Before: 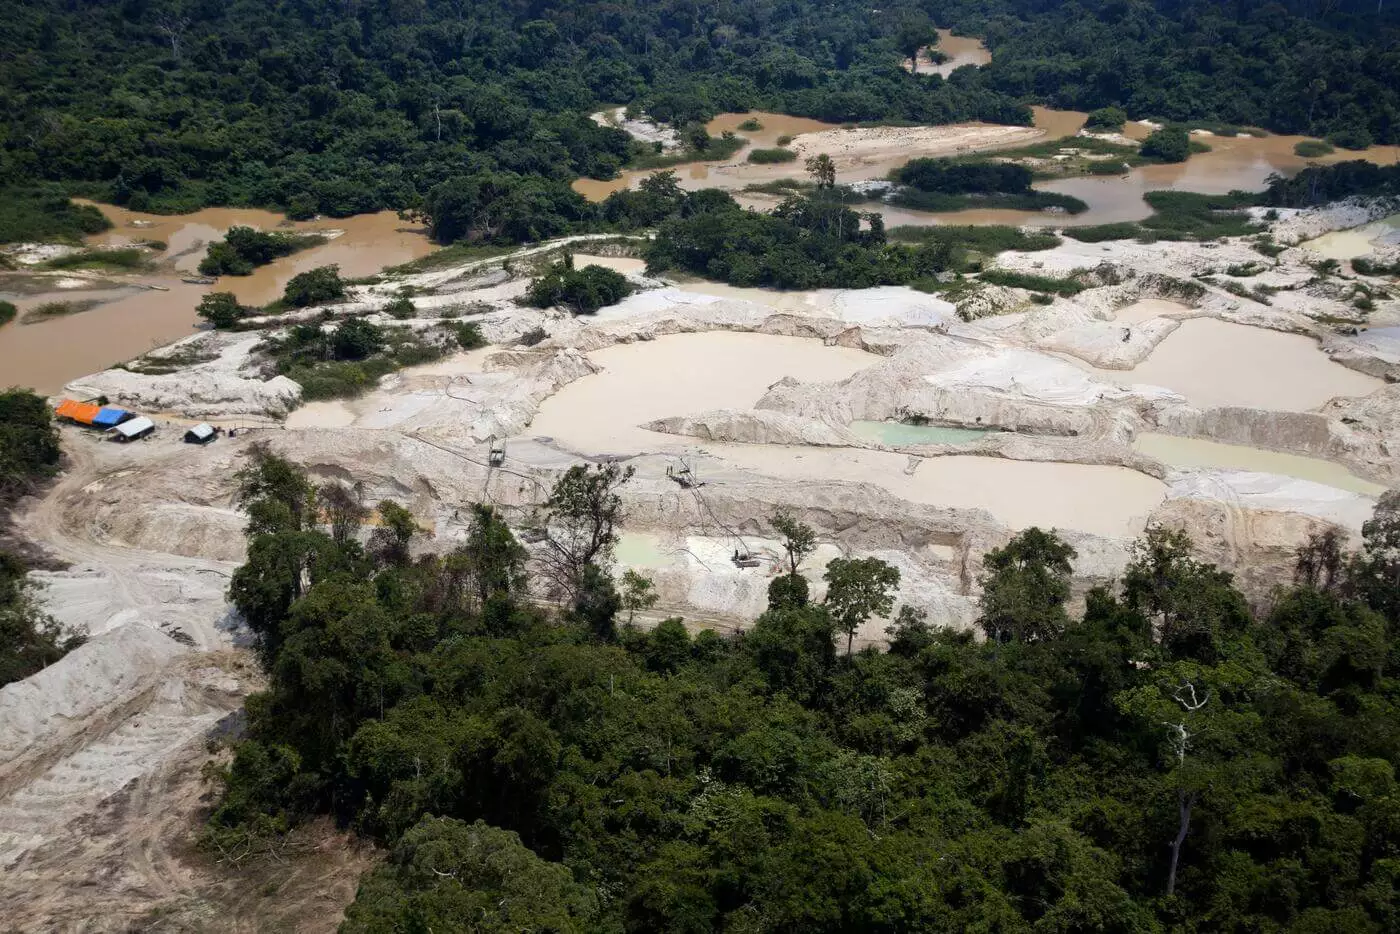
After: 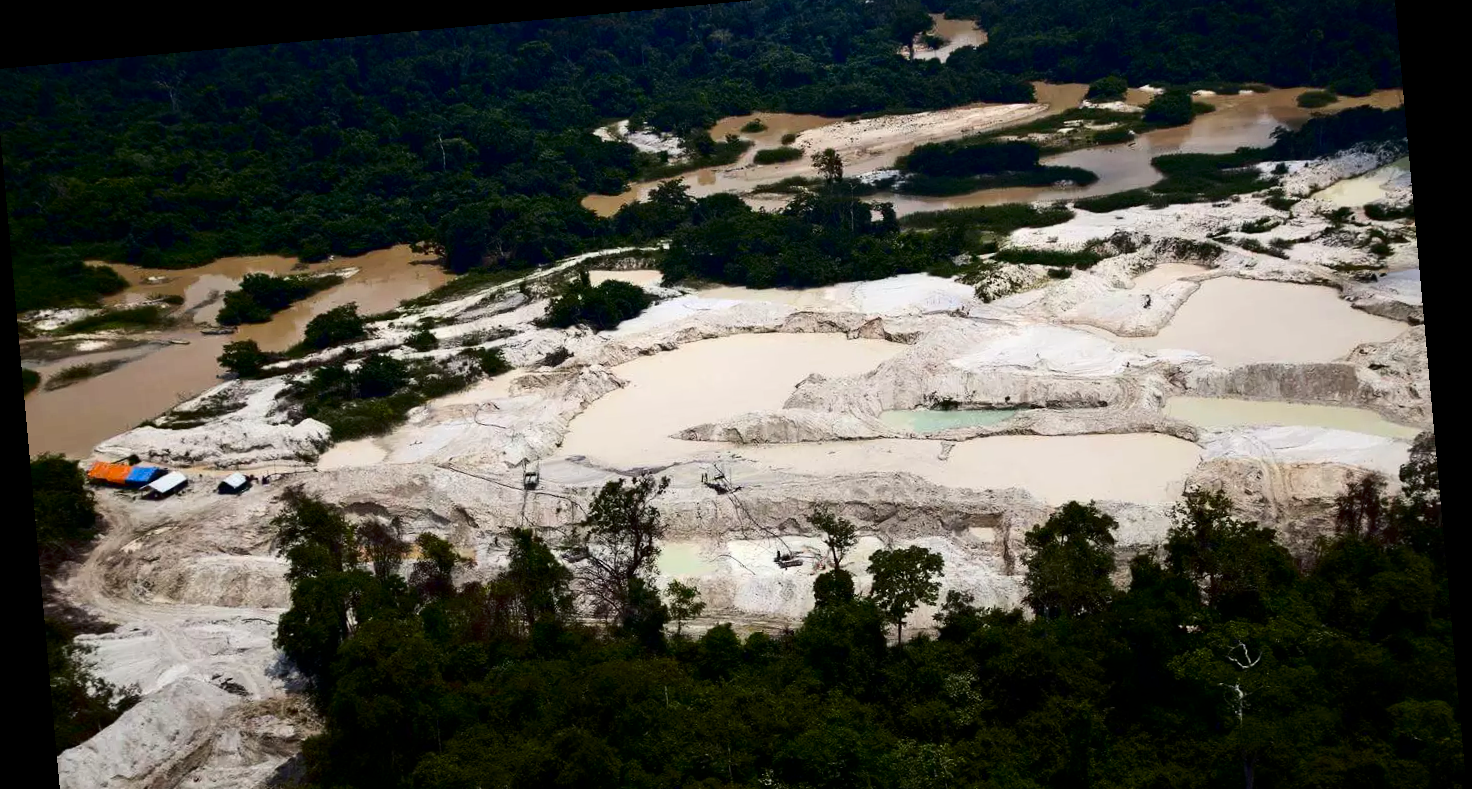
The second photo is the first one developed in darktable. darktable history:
rotate and perspective: rotation -5.2°, automatic cropping off
contrast brightness saturation: contrast 0.24, brightness -0.24, saturation 0.14
crop: left 0.387%, top 5.469%, bottom 19.809%
